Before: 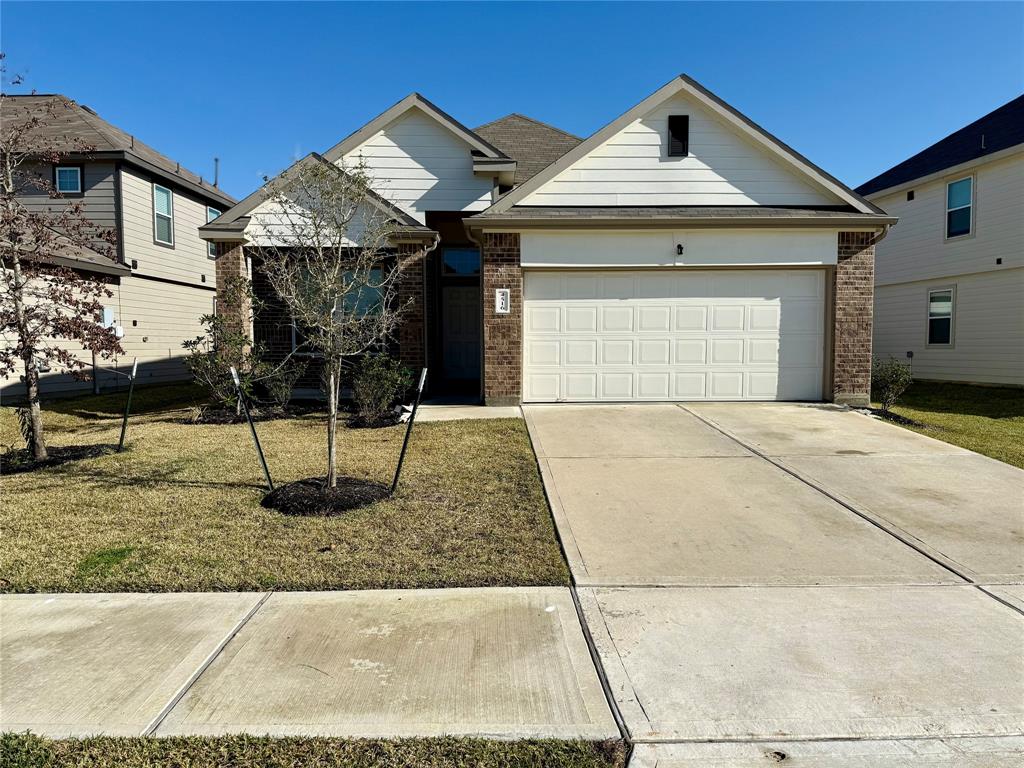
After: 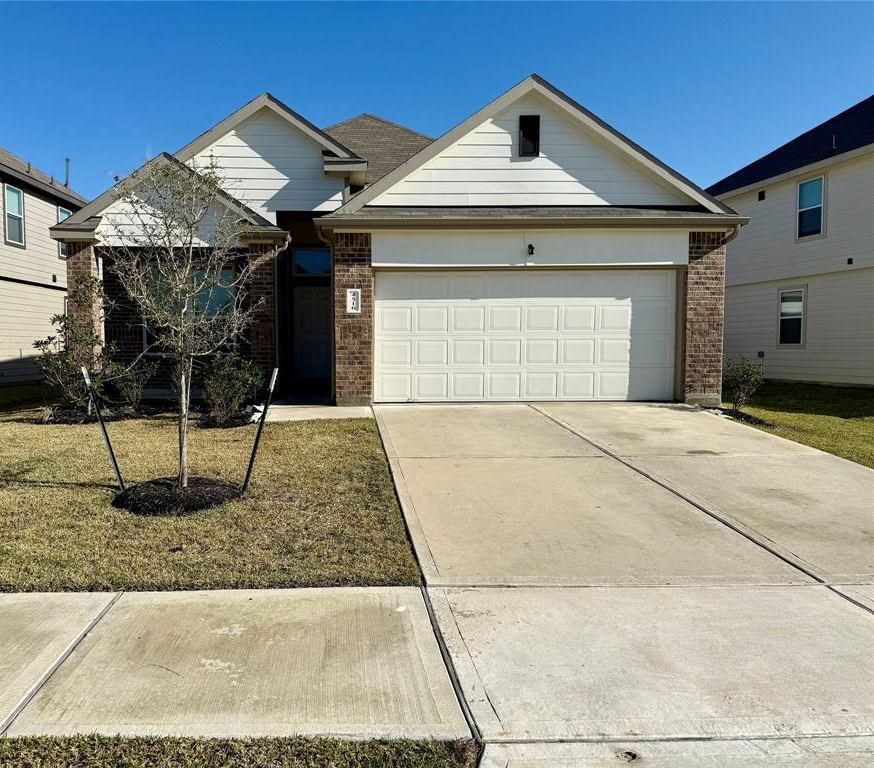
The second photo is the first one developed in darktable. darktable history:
crop and rotate: left 14.581%
